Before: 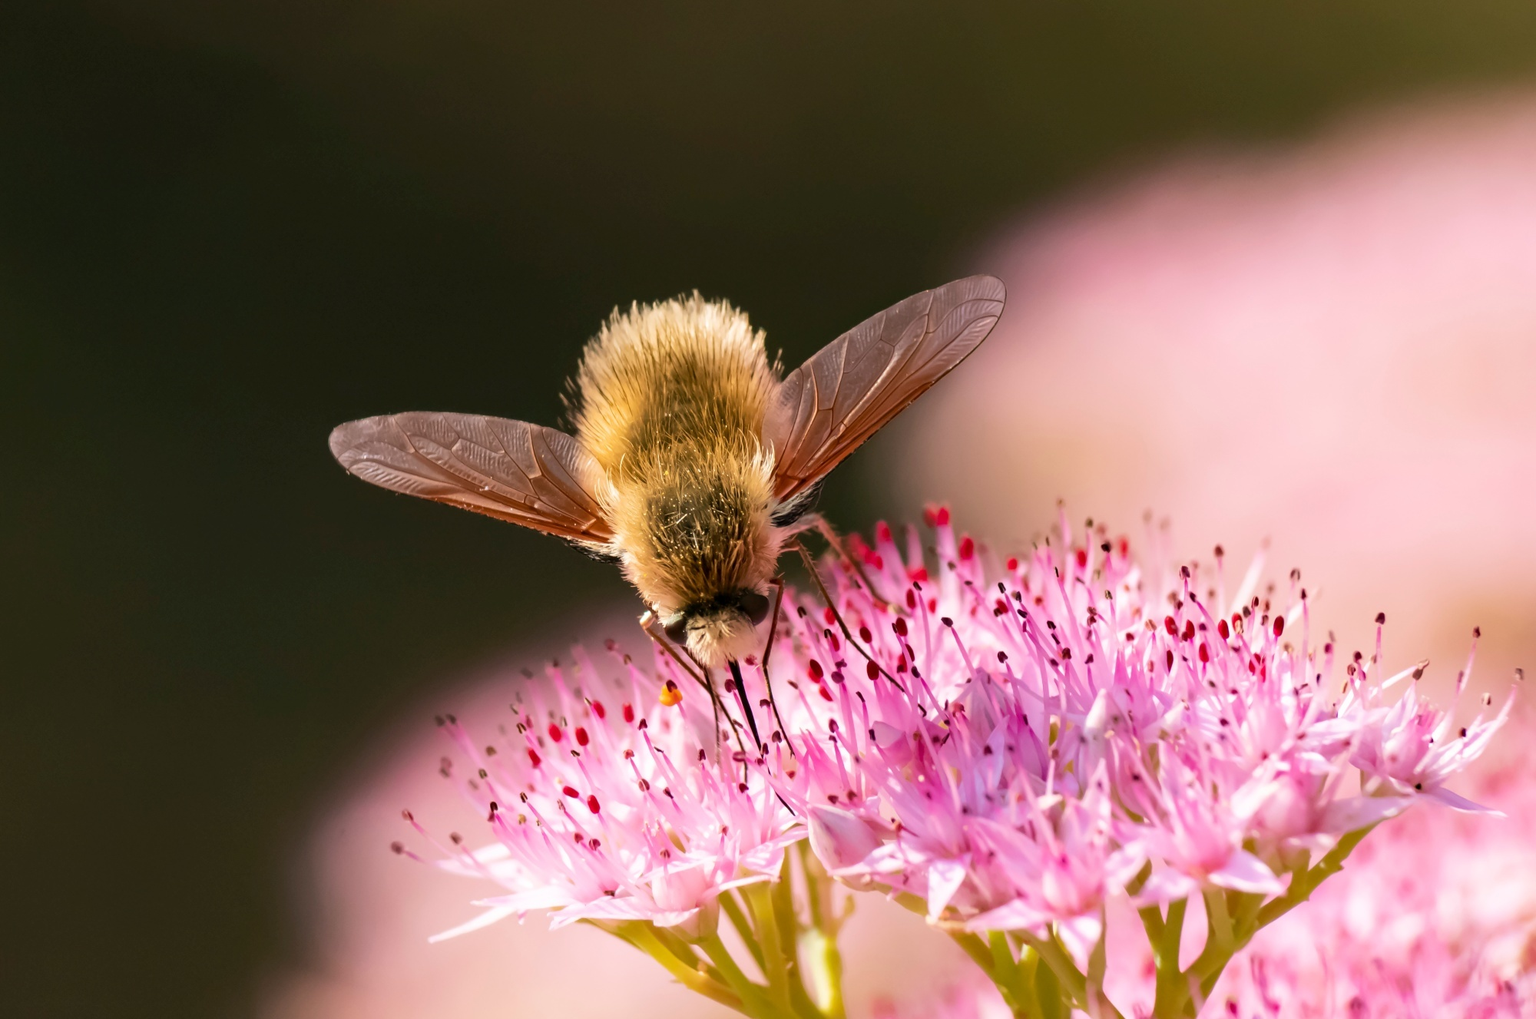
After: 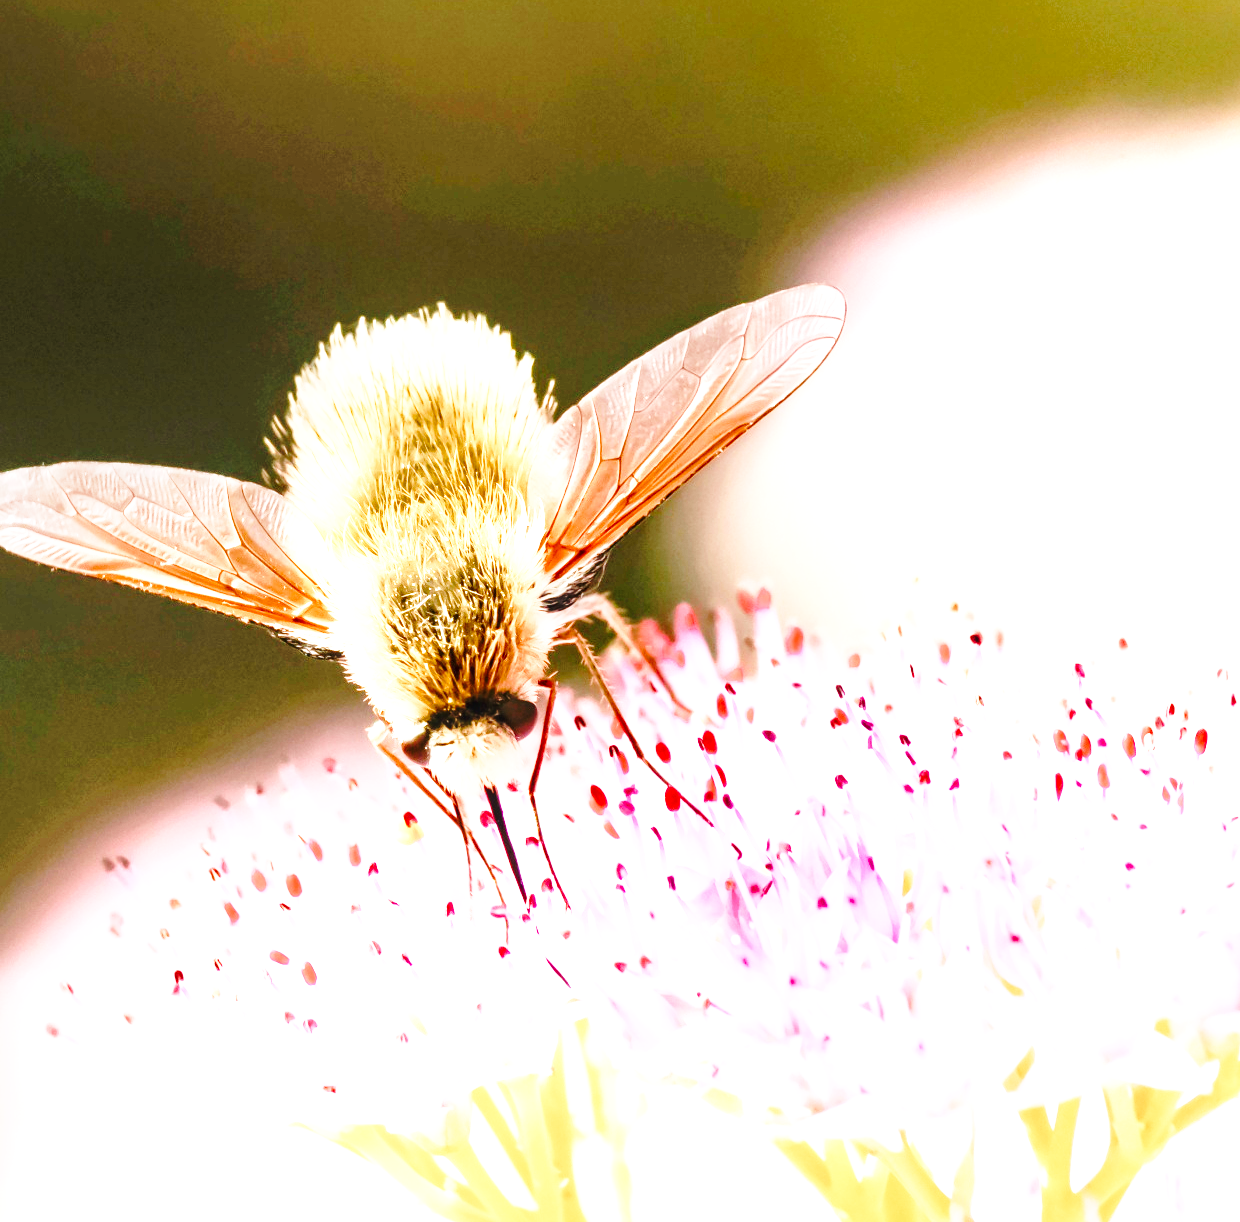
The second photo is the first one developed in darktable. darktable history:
exposure: black level correction 0, exposure 1.468 EV, compensate highlight preservation false
local contrast: on, module defaults
color balance rgb: power › chroma 0.314%, power › hue 25.04°, highlights gain › luminance 17.228%, perceptual saturation grading › global saturation 0.827%, perceptual saturation grading › highlights -15.196%, perceptual saturation grading › shadows 24.262%
tone equalizer: -8 EV -0.402 EV, -7 EV -0.391 EV, -6 EV -0.36 EV, -5 EV -0.232 EV, -3 EV 0.19 EV, -2 EV 0.313 EV, -1 EV 0.364 EV, +0 EV 0.389 EV, mask exposure compensation -0.498 EV
base curve: curves: ch0 [(0, 0) (0.032, 0.037) (0.105, 0.228) (0.435, 0.76) (0.856, 0.983) (1, 1)], preserve colors none
crop and rotate: left 23.202%, top 5.622%, right 14.783%, bottom 2.27%
